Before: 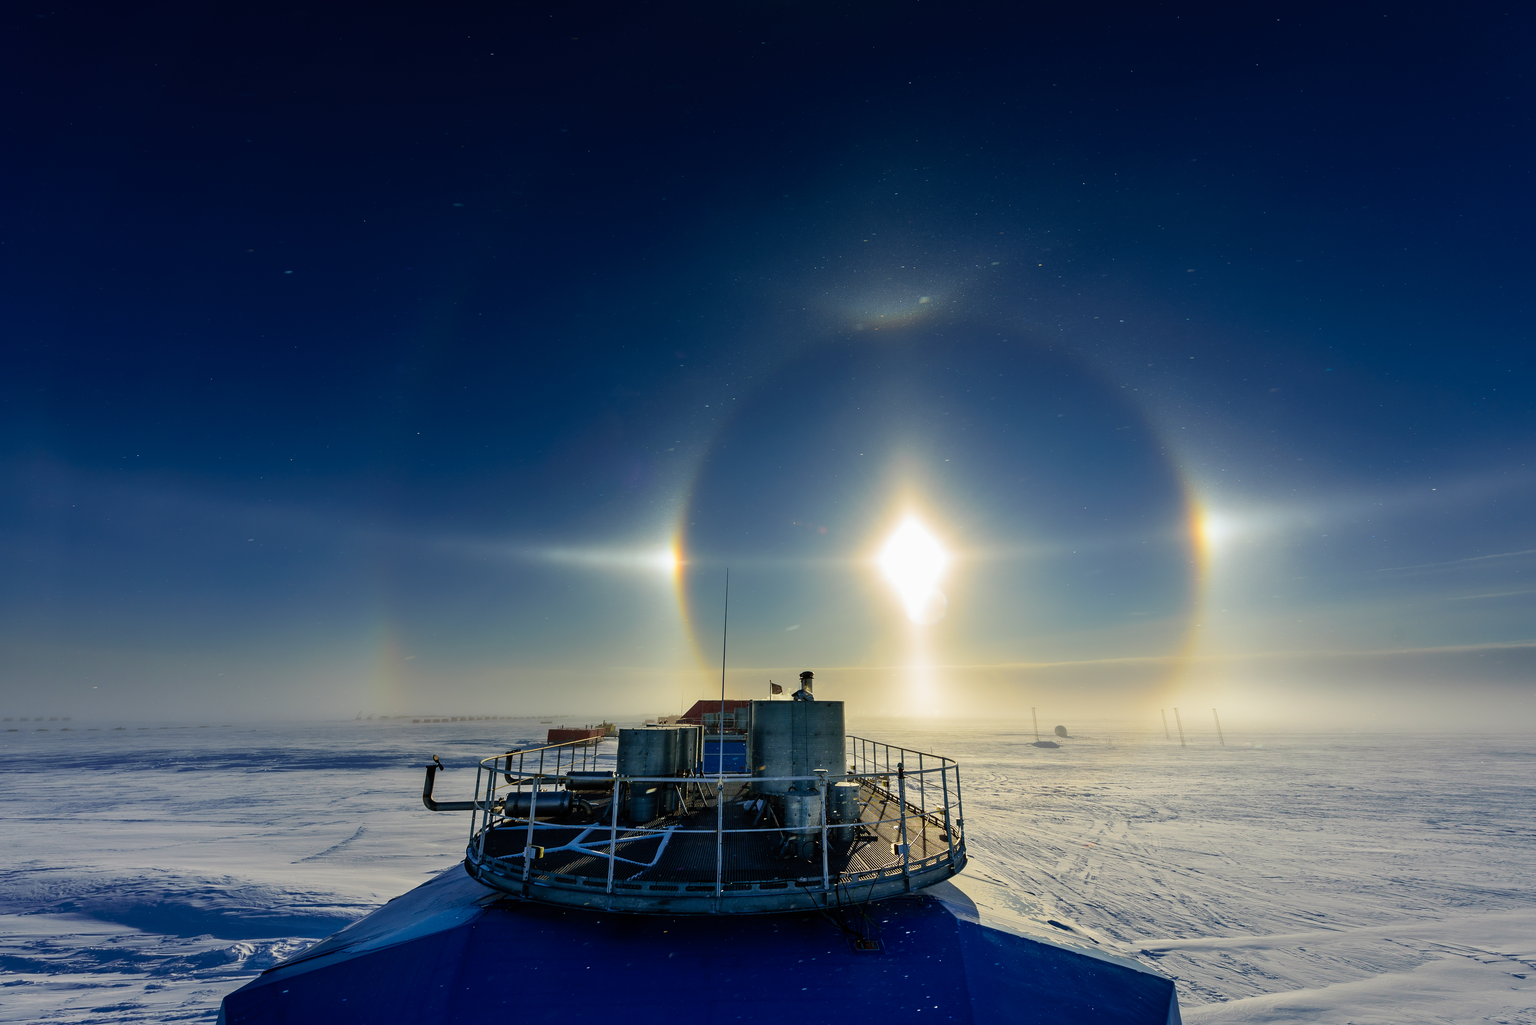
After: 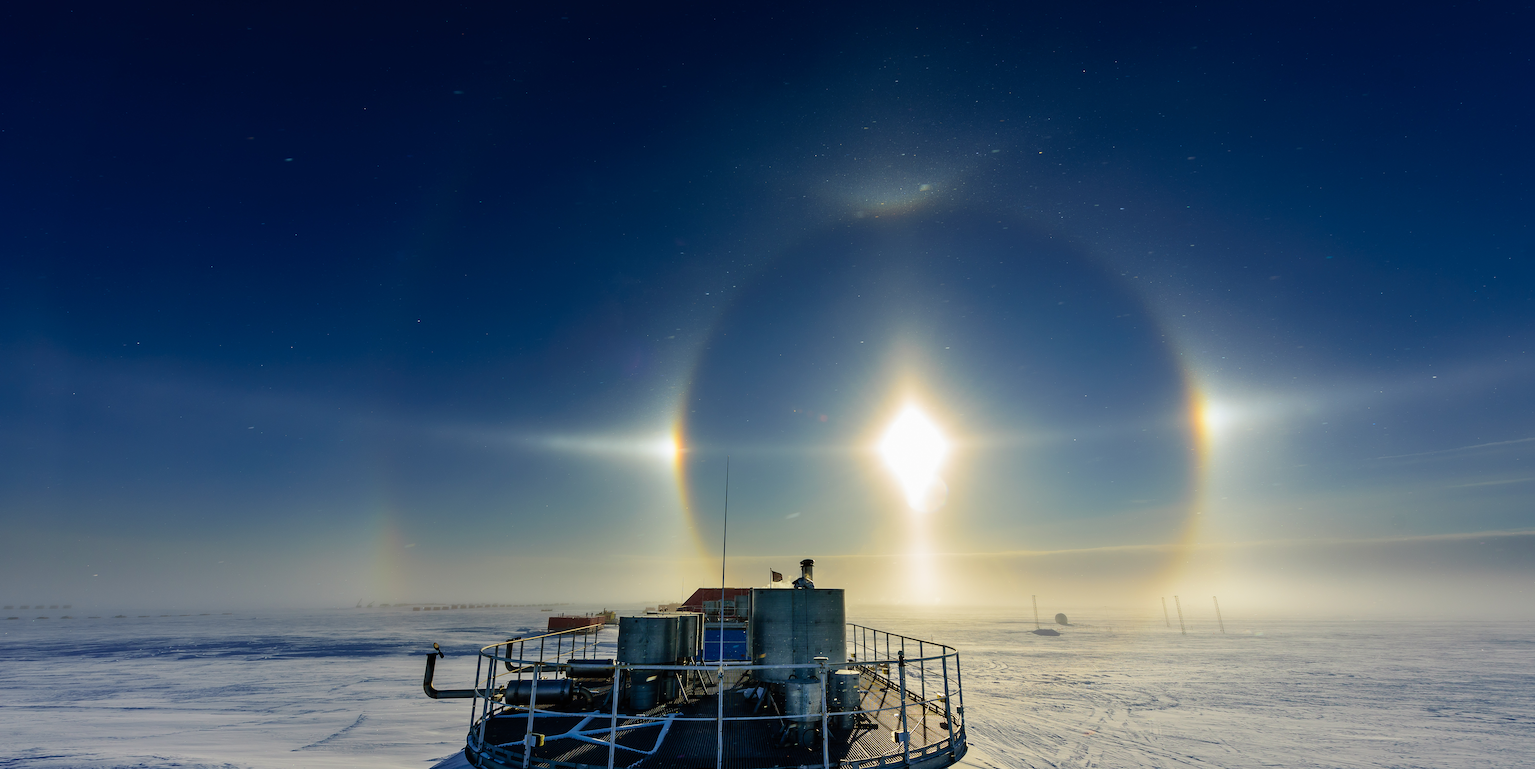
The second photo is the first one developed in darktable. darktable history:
crop: top 11.03%, bottom 13.948%
